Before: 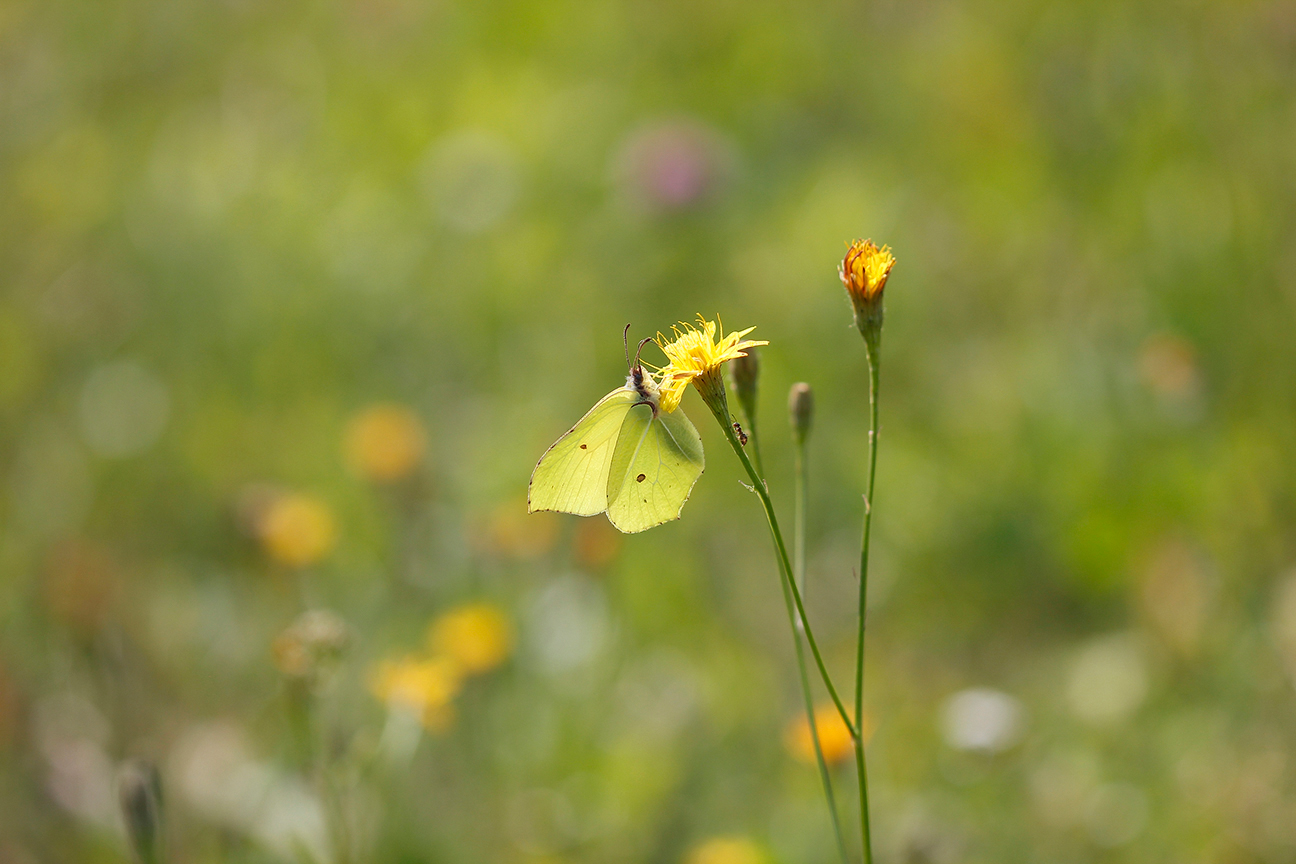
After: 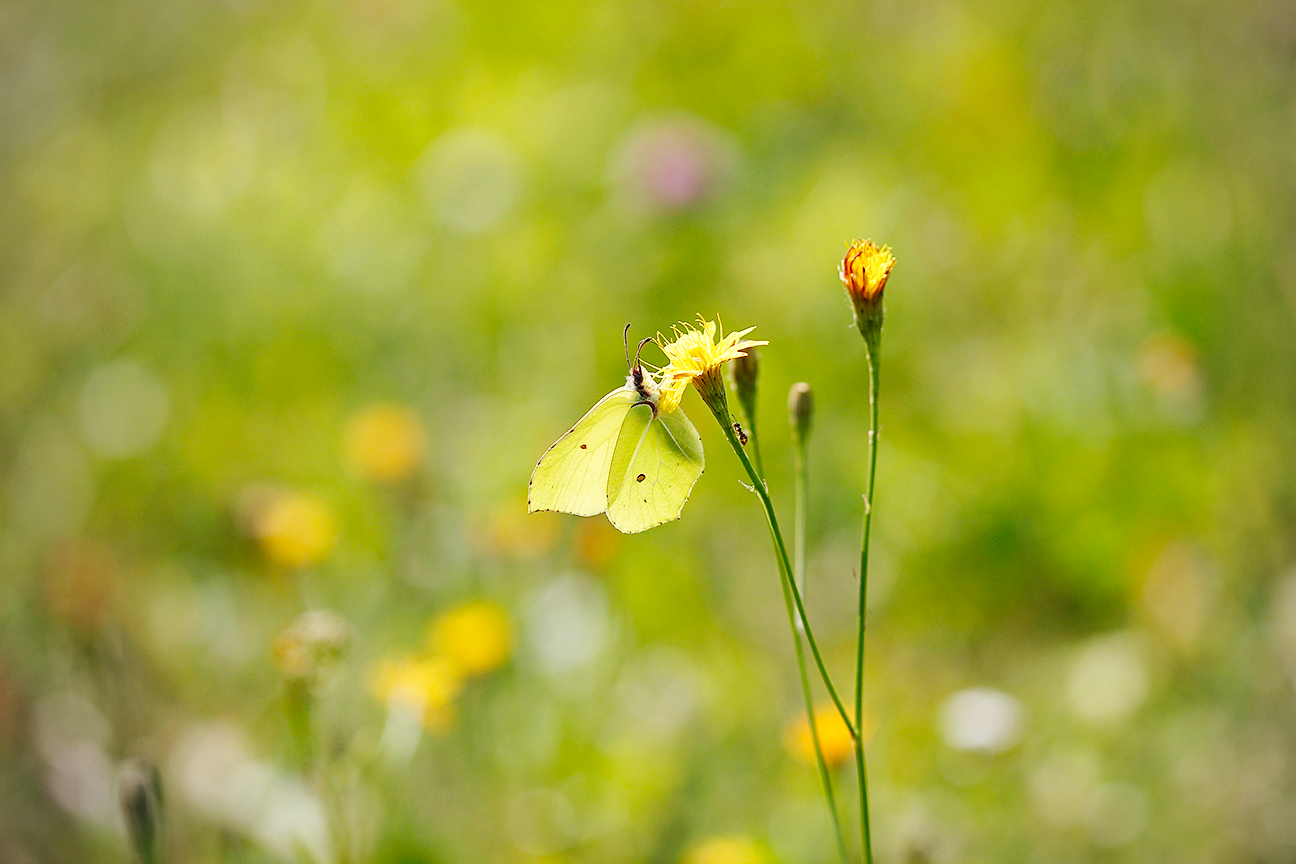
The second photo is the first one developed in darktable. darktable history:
sharpen: amount 0.209
vignetting: fall-off radius 61%
base curve: curves: ch0 [(0, 0) (0.036, 0.025) (0.121, 0.166) (0.206, 0.329) (0.605, 0.79) (1, 1)], preserve colors none
